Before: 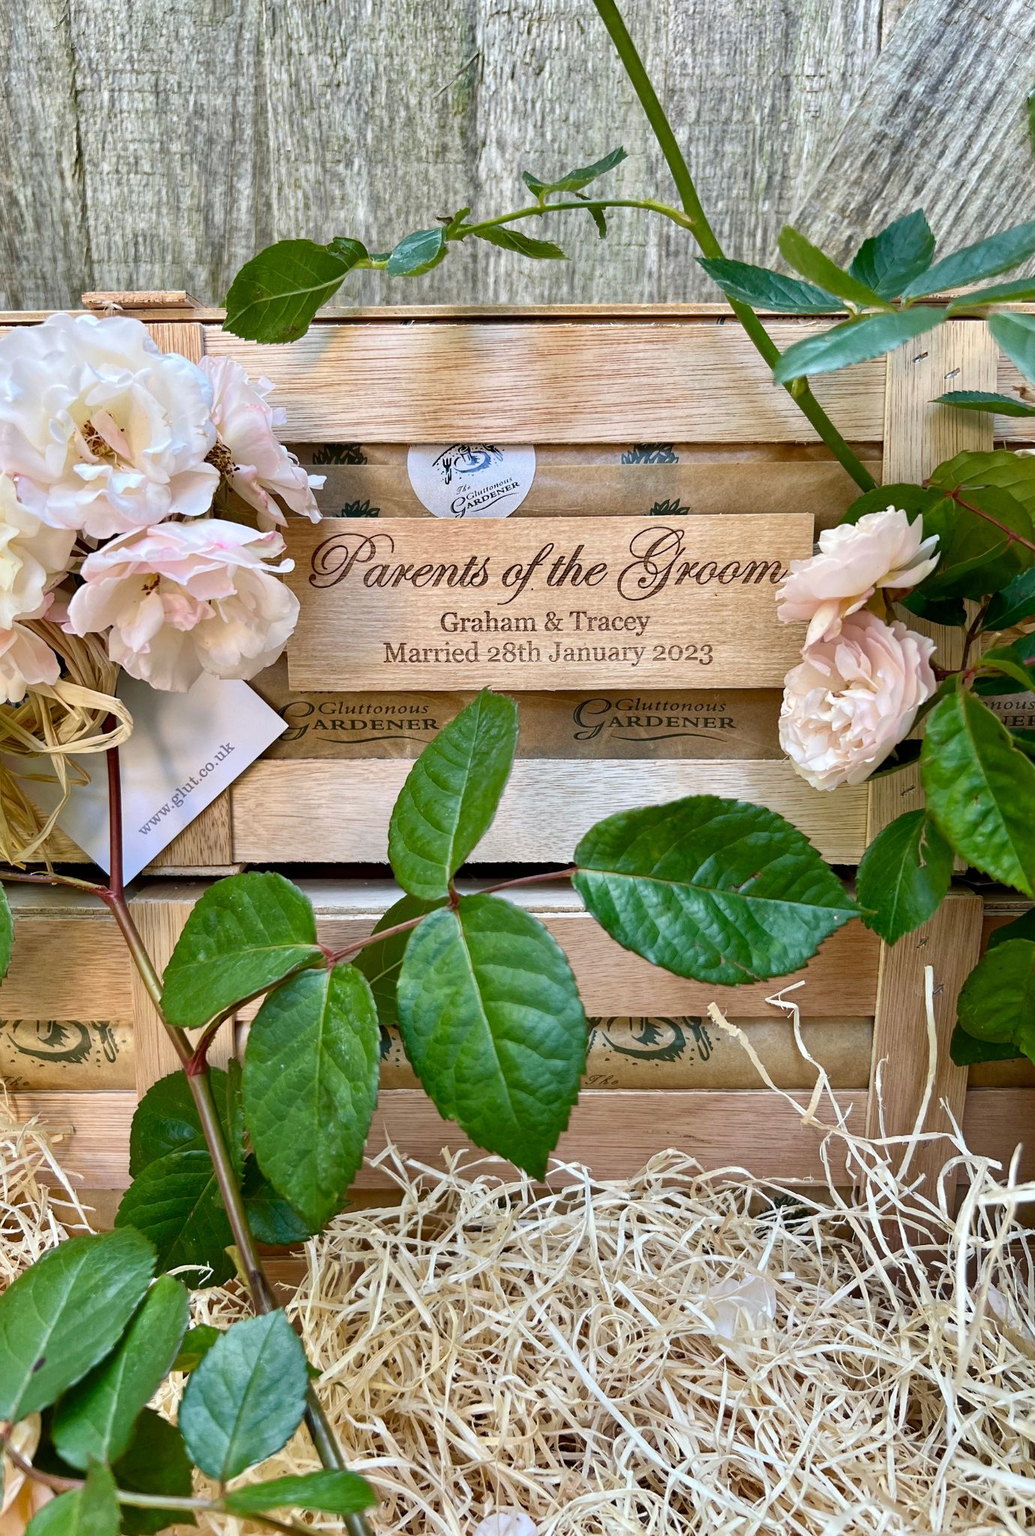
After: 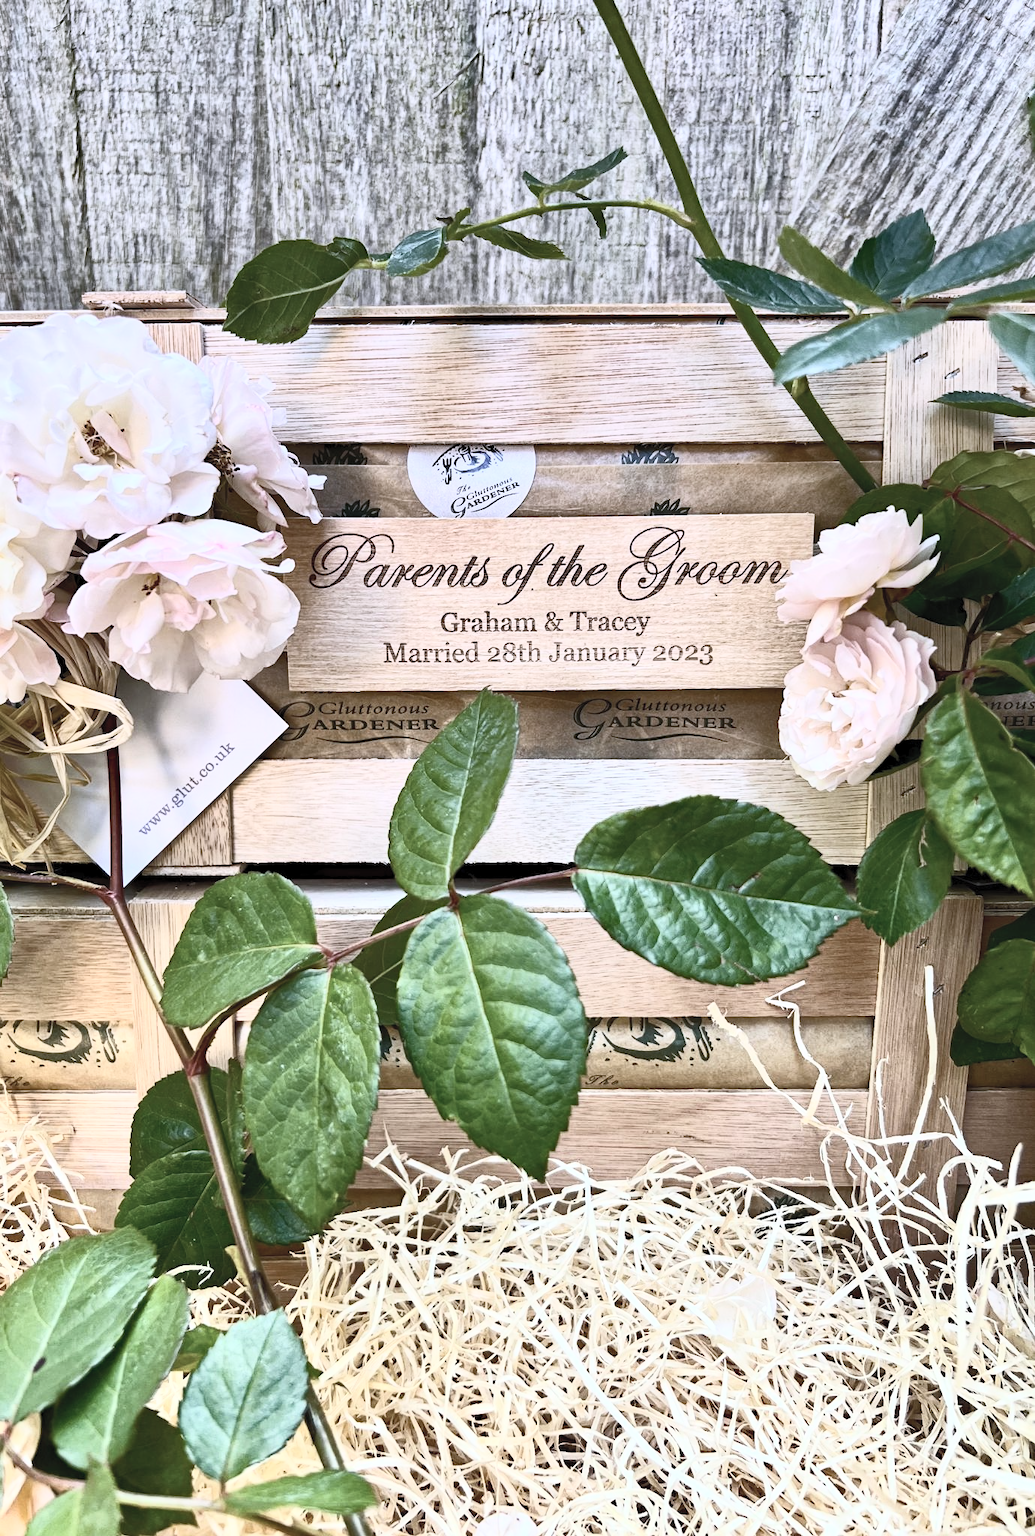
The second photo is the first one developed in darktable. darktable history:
contrast brightness saturation: contrast 0.57, brightness 0.57, saturation -0.34
graduated density: hue 238.83°, saturation 50%
haze removal: compatibility mode true, adaptive false
